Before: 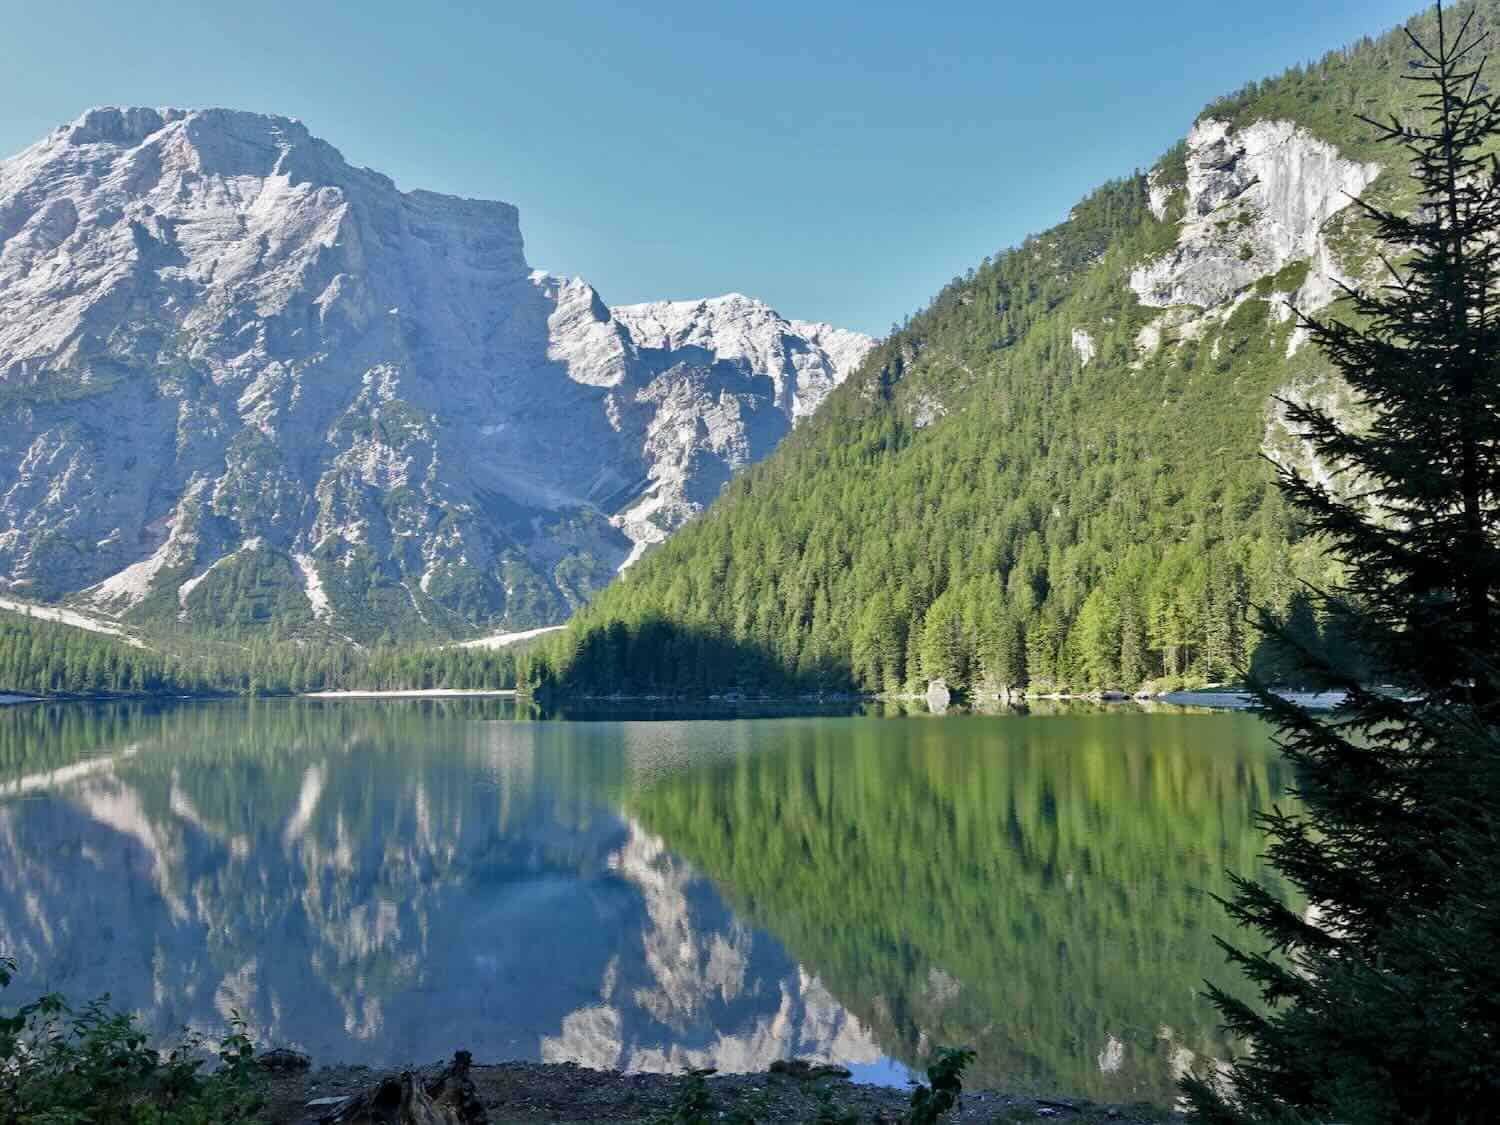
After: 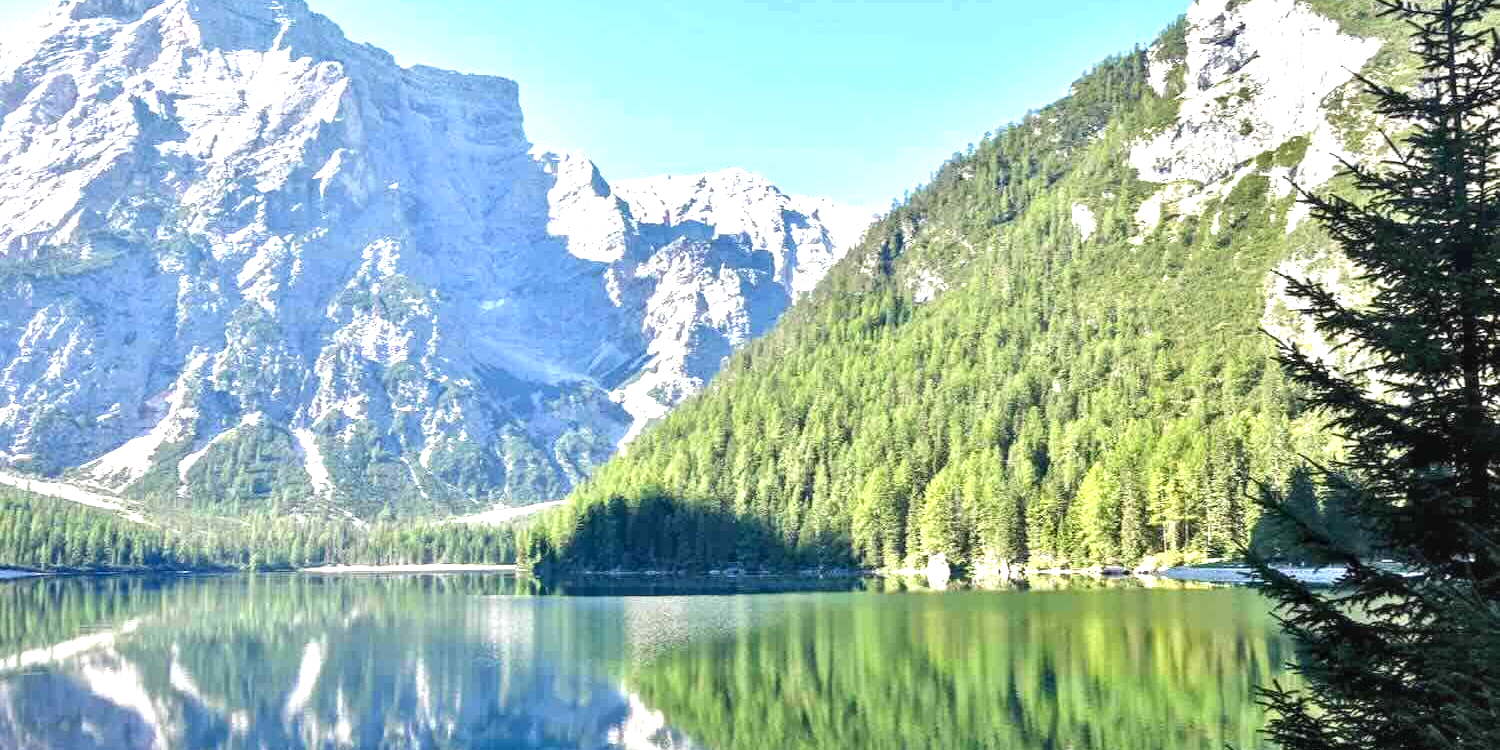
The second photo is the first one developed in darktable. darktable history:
exposure: black level correction 0, exposure 1.2 EV, compensate exposure bias true, compensate highlight preservation false
vignetting: fall-off start 100%, brightness -0.406, saturation -0.3, width/height ratio 1.324, dithering 8-bit output, unbound false
local contrast: on, module defaults
crop: top 11.166%, bottom 22.168%
